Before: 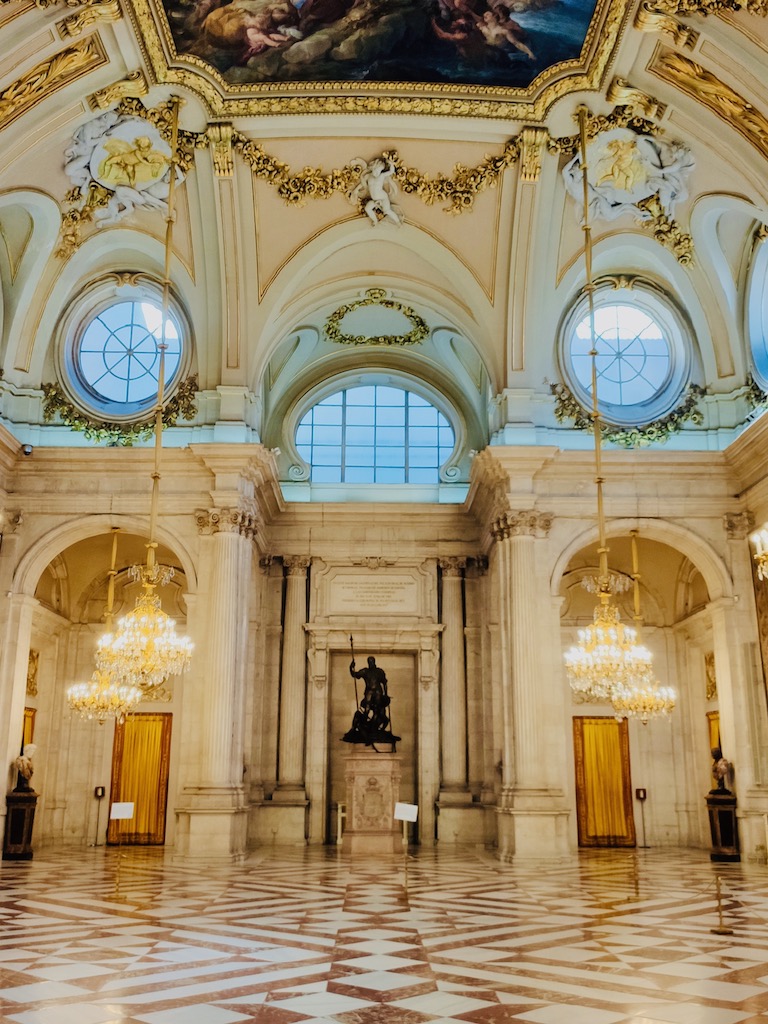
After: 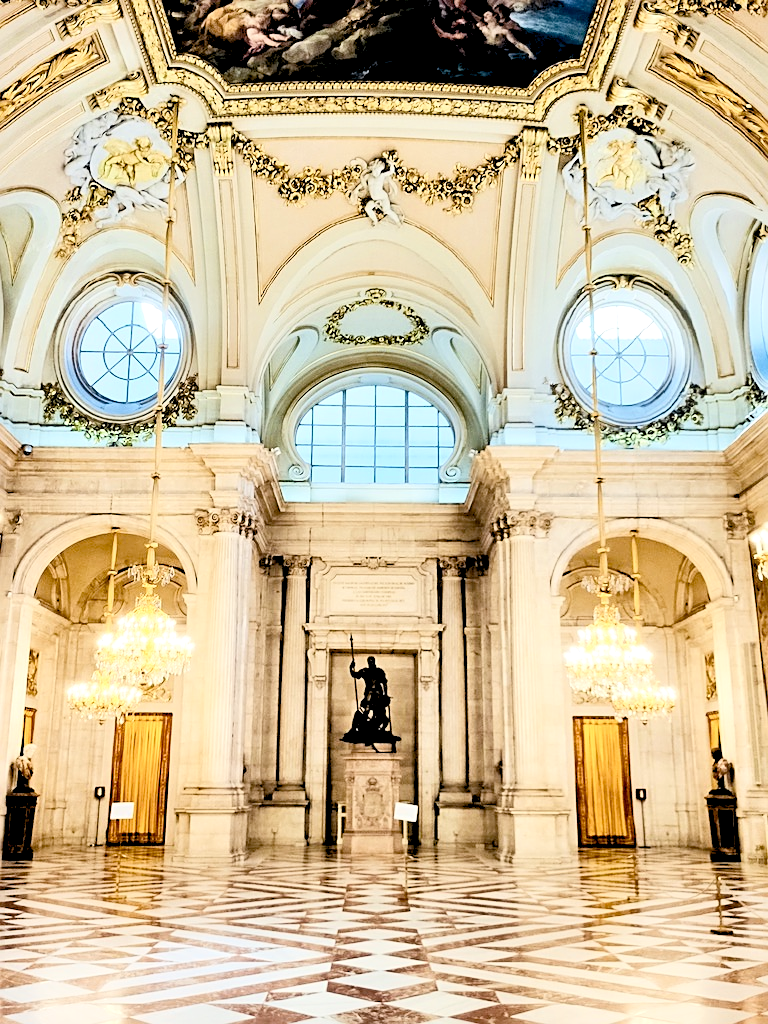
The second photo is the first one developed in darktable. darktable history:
sharpen: on, module defaults
rgb levels: preserve colors sum RGB, levels [[0.038, 0.433, 0.934], [0, 0.5, 1], [0, 0.5, 1]]
shadows and highlights: shadows 37.27, highlights -28.18, soften with gaussian
contrast brightness saturation: contrast 0.25, saturation -0.31
exposure: black level correction 0.008, exposure 0.979 EV, compensate highlight preservation false
